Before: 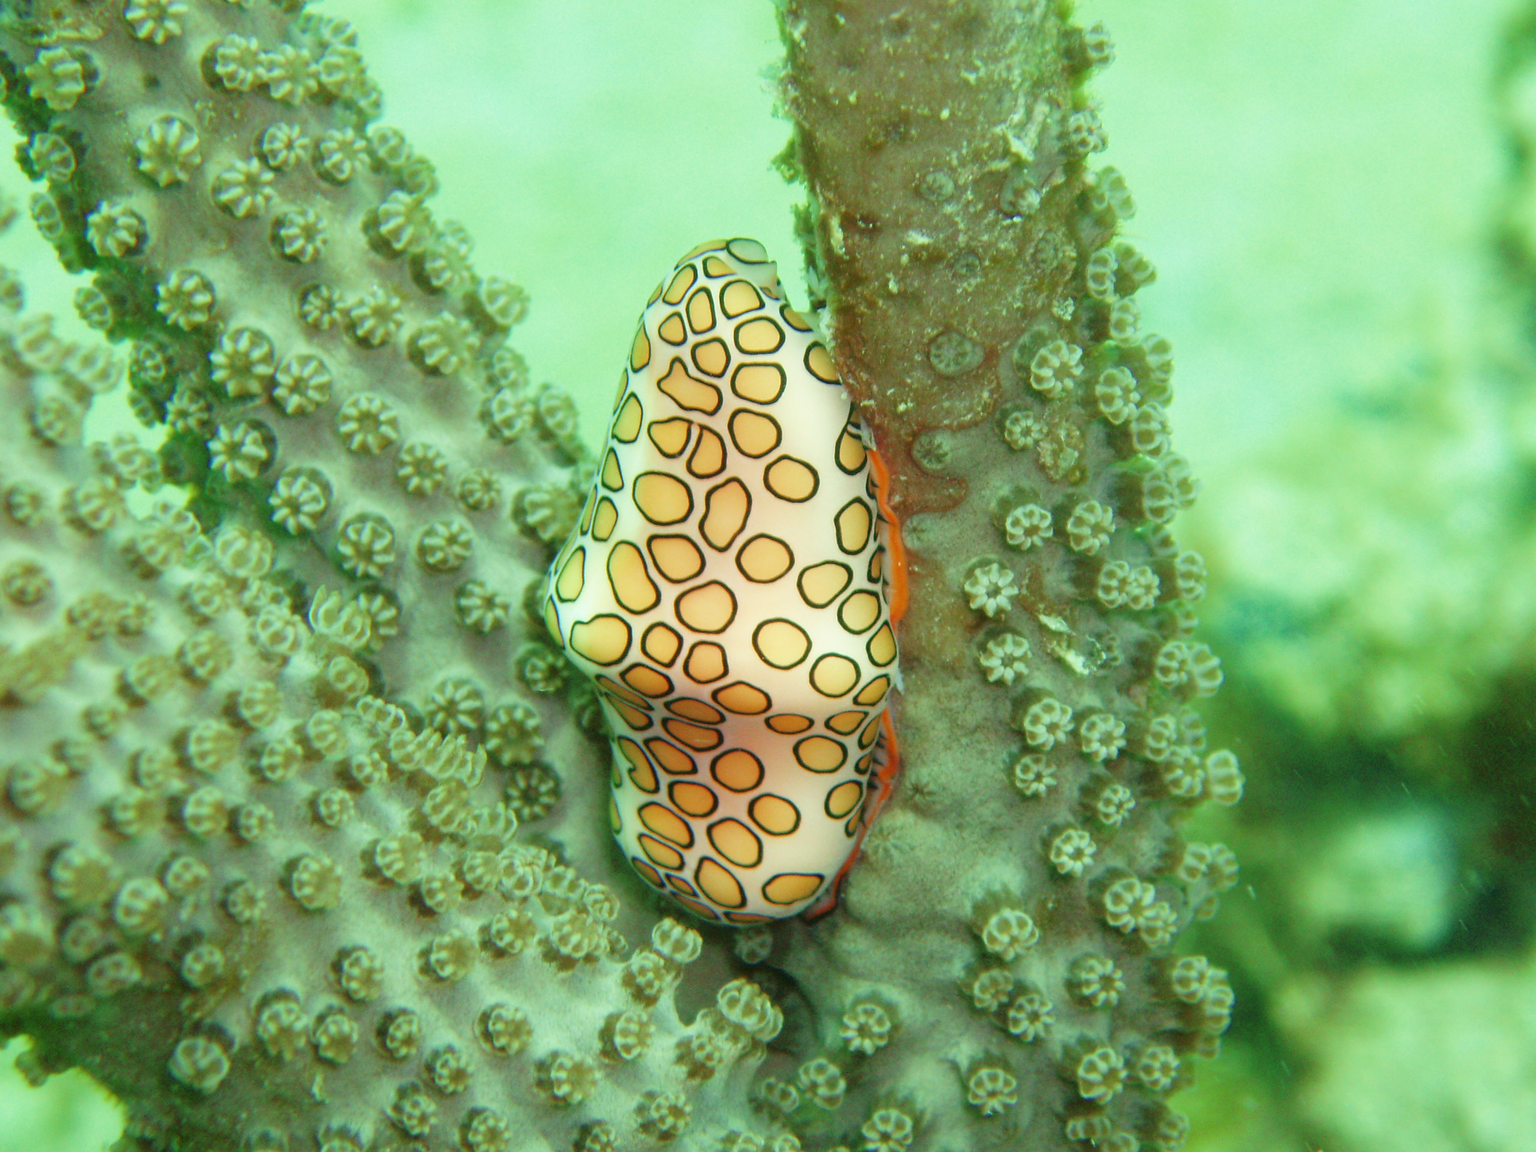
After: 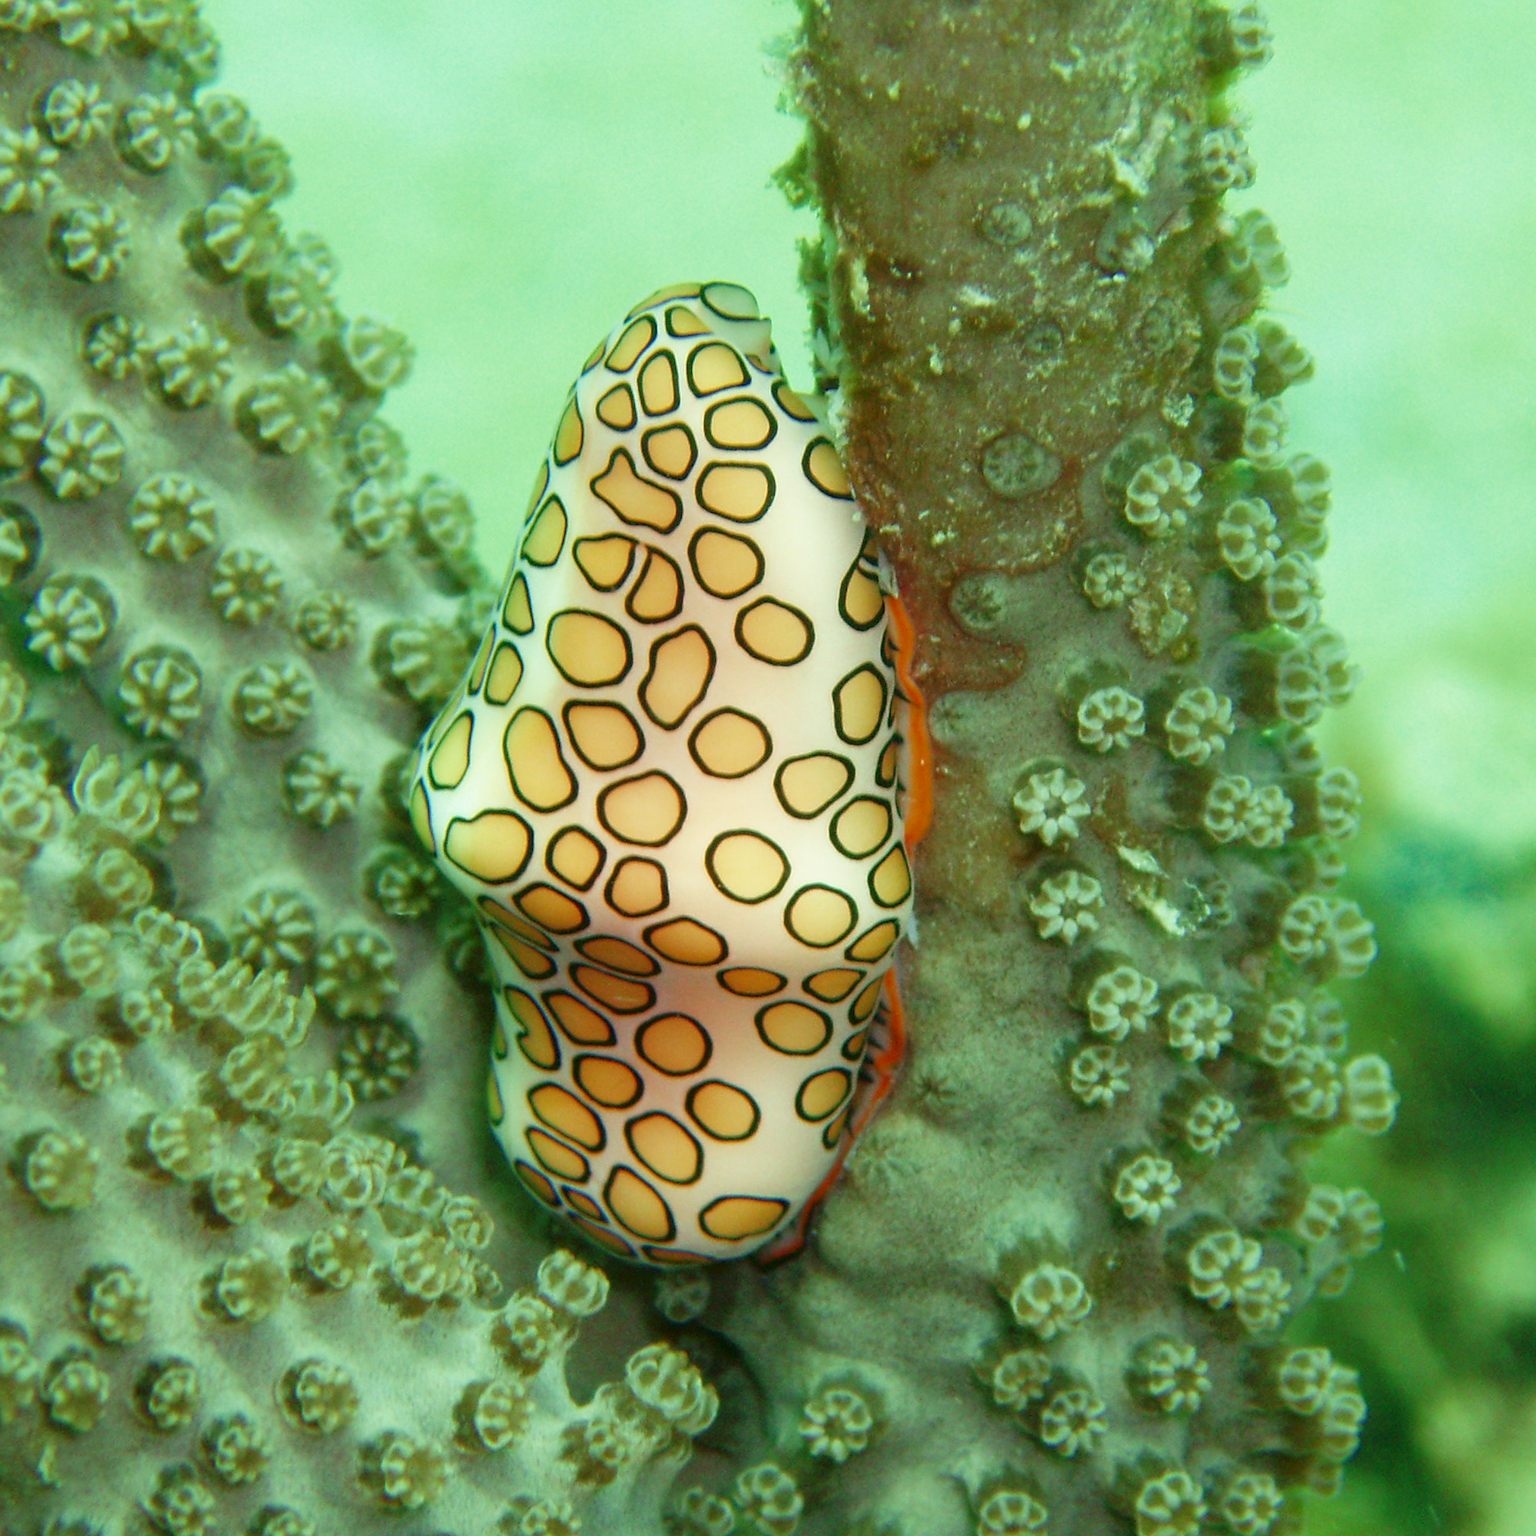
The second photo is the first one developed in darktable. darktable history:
contrast brightness saturation: brightness -0.09
white balance: emerald 1
crop and rotate: angle -3.27°, left 14.277%, top 0.028%, right 10.766%, bottom 0.028%
